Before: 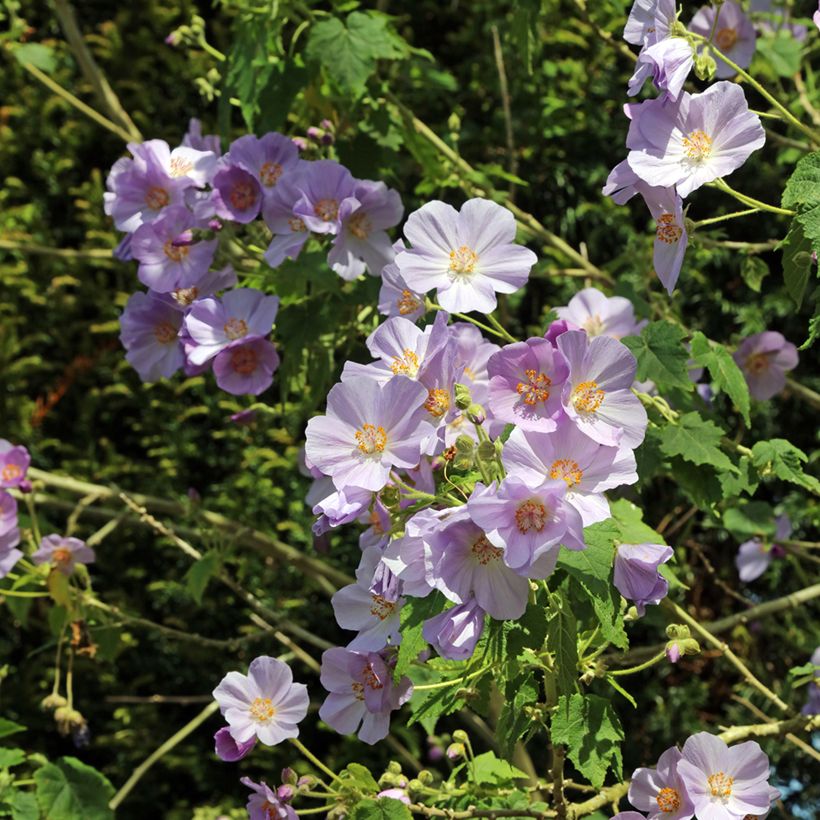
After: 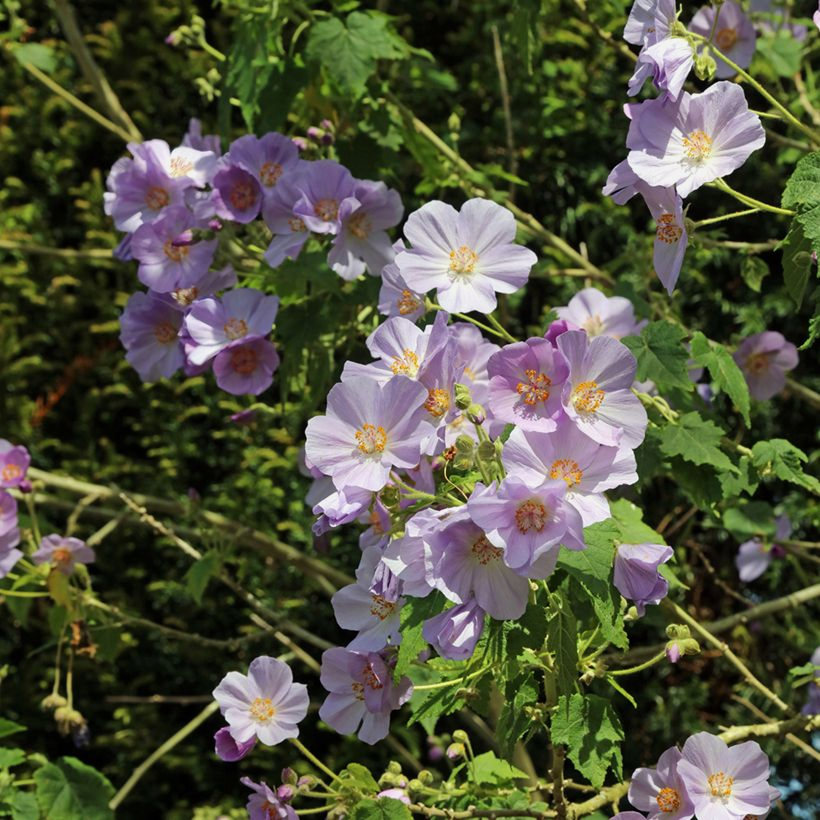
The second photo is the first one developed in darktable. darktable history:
exposure: exposure -0.156 EV, compensate highlight preservation false
